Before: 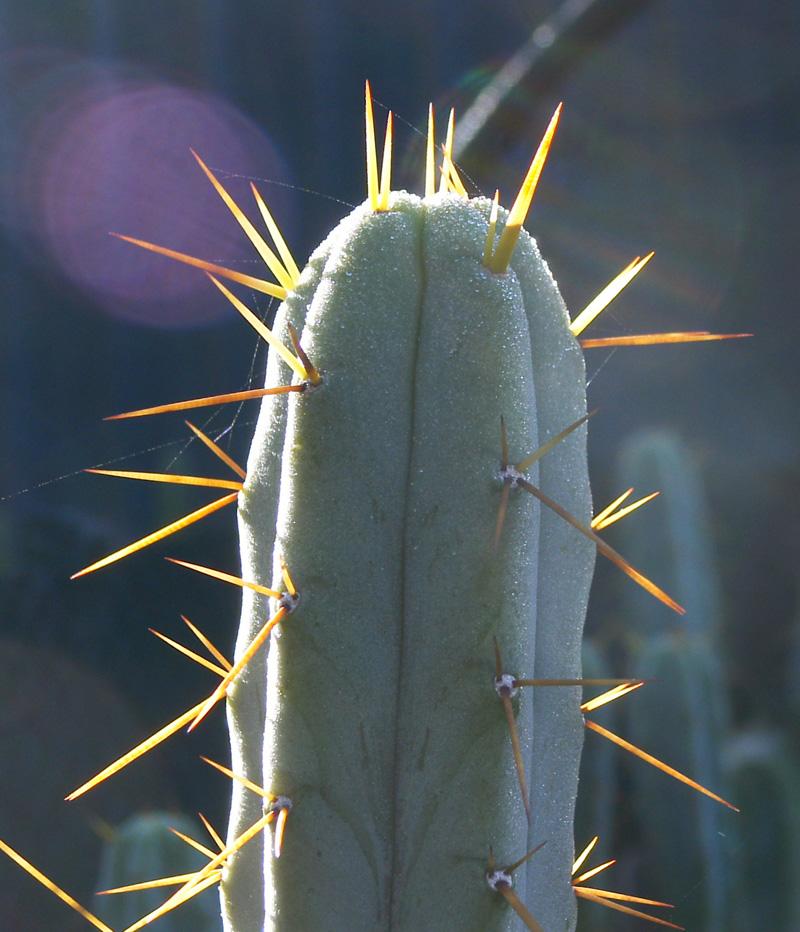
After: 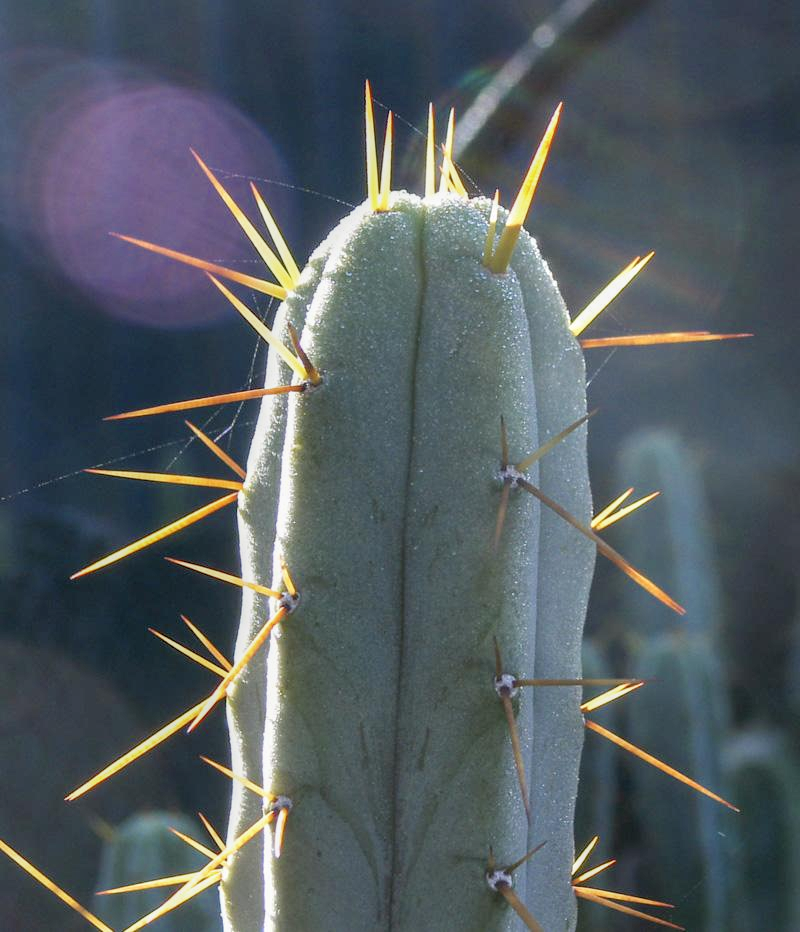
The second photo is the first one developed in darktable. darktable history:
filmic rgb: middle gray luminance 18.42%, black relative exposure -10.5 EV, white relative exposure 3.4 EV, threshold 6 EV, target black luminance 0%, hardness 6.03, latitude 99%, contrast 0.847, shadows ↔ highlights balance 0.505%, add noise in highlights 0, preserve chrominance max RGB, color science v3 (2019), use custom middle-gray values true, iterations of high-quality reconstruction 0, contrast in highlights soft, enable highlight reconstruction true
local contrast: detail 154%
